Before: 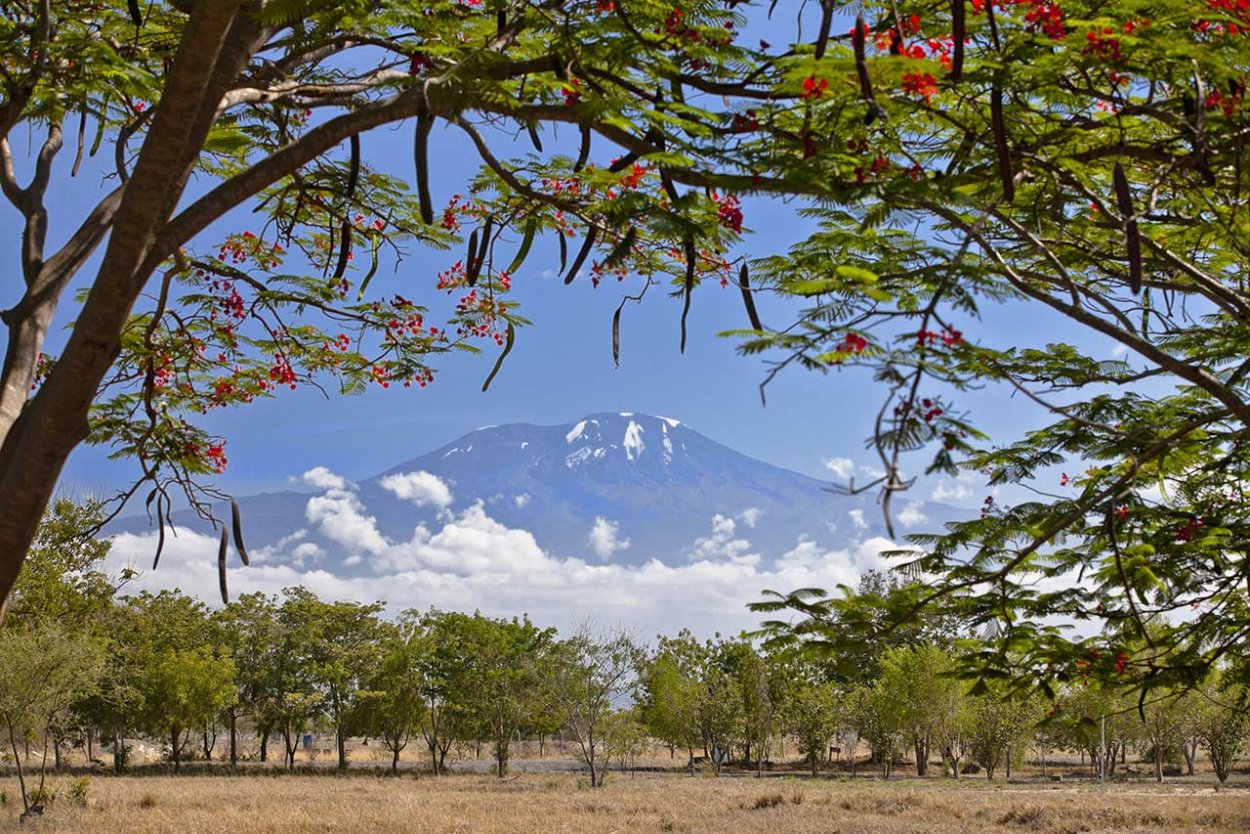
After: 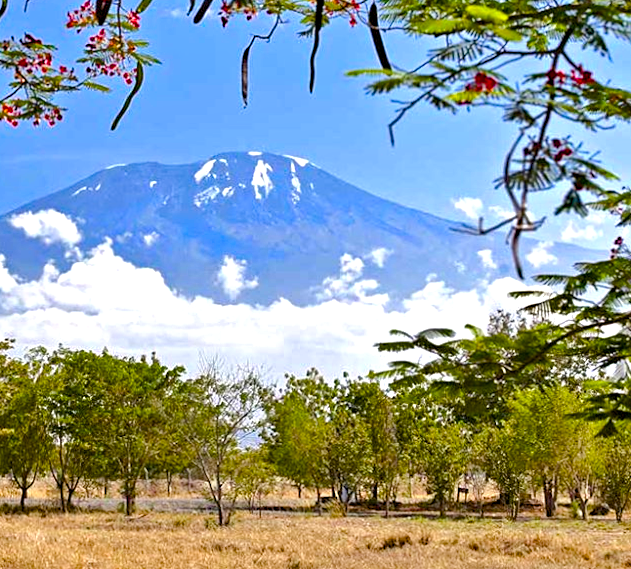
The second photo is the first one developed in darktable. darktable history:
color balance rgb: global offset › luminance -0.51%, perceptual saturation grading › global saturation 27.53%, perceptual saturation grading › highlights -25%, perceptual saturation grading › shadows 25%, perceptual brilliance grading › highlights 6.62%, perceptual brilliance grading › mid-tones 17.07%, perceptual brilliance grading › shadows -5.23%
crop and rotate: left 29.237%, top 31.152%, right 19.807%
haze removal: compatibility mode true, adaptive false
exposure: black level correction 0.001, exposure 0.5 EV, compensate exposure bias true, compensate highlight preservation false
sharpen: amount 0.2
shadows and highlights: white point adjustment 1, soften with gaussian
rotate and perspective: rotation 0.192°, lens shift (horizontal) -0.015, crop left 0.005, crop right 0.996, crop top 0.006, crop bottom 0.99
contrast brightness saturation: saturation 0.1
